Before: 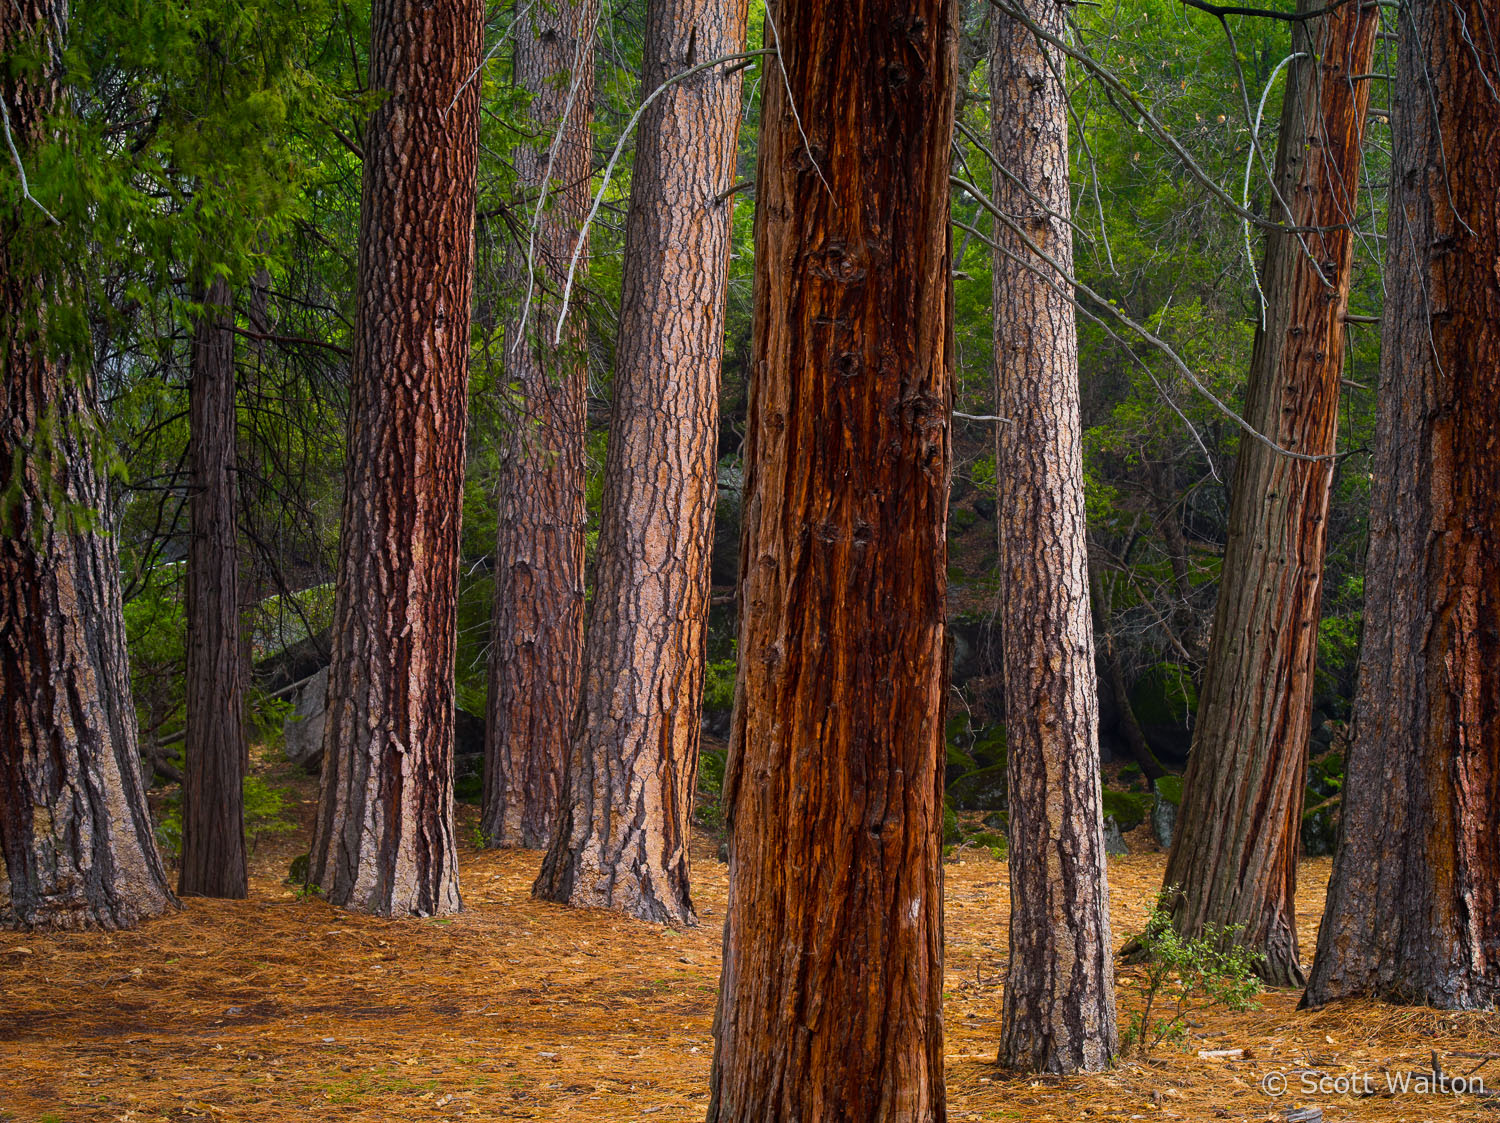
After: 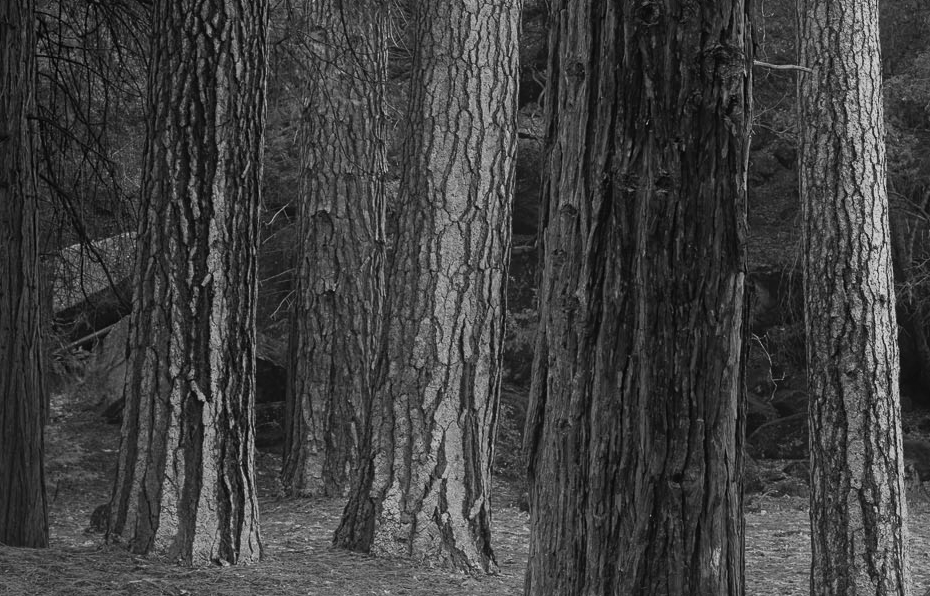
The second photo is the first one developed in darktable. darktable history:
crop: left 13.312%, top 31.28%, right 24.627%, bottom 15.582%
monochrome: a 0, b 0, size 0.5, highlights 0.57
contrast equalizer: y [[0.439, 0.44, 0.442, 0.457, 0.493, 0.498], [0.5 ×6], [0.5 ×6], [0 ×6], [0 ×6]], mix 0.76
velvia: strength 75%
